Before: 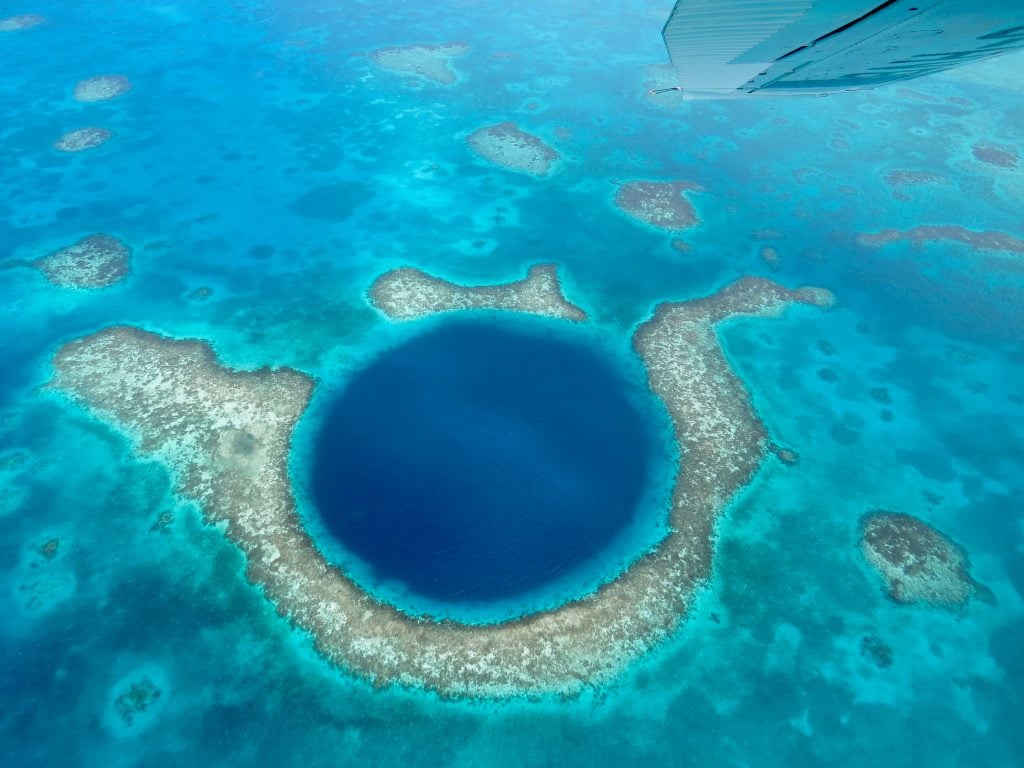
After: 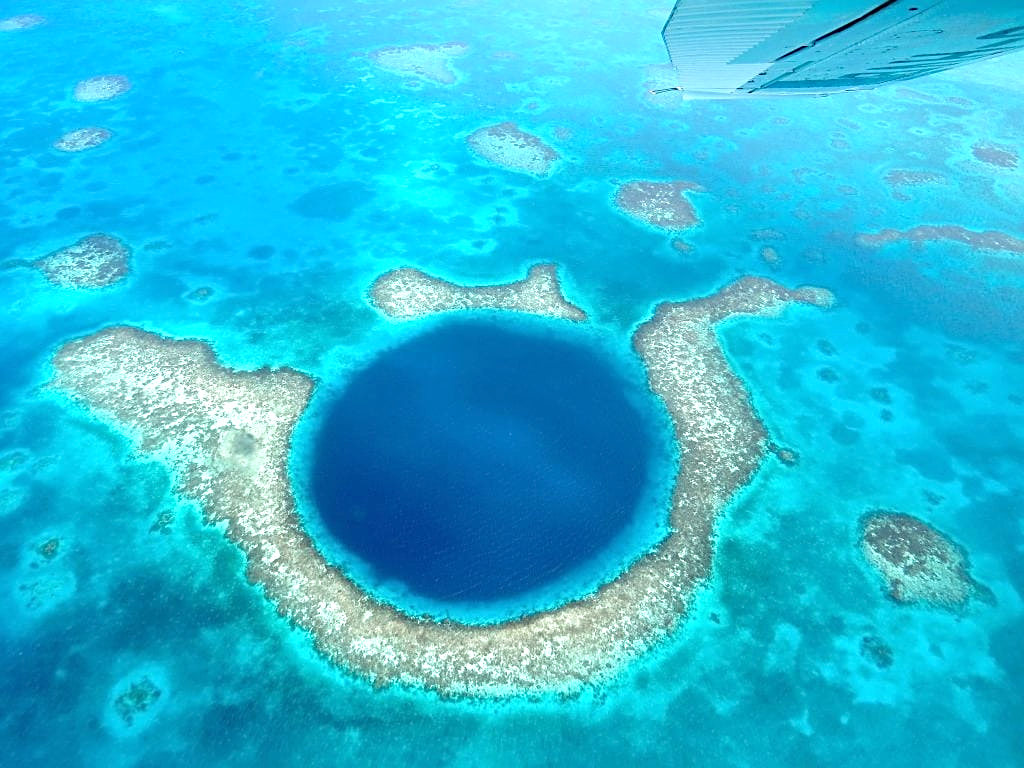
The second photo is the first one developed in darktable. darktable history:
local contrast: mode bilateral grid, contrast 20, coarseness 50, detail 101%, midtone range 0.2
sharpen: on, module defaults
exposure: black level correction 0, exposure 0.691 EV, compensate highlight preservation false
